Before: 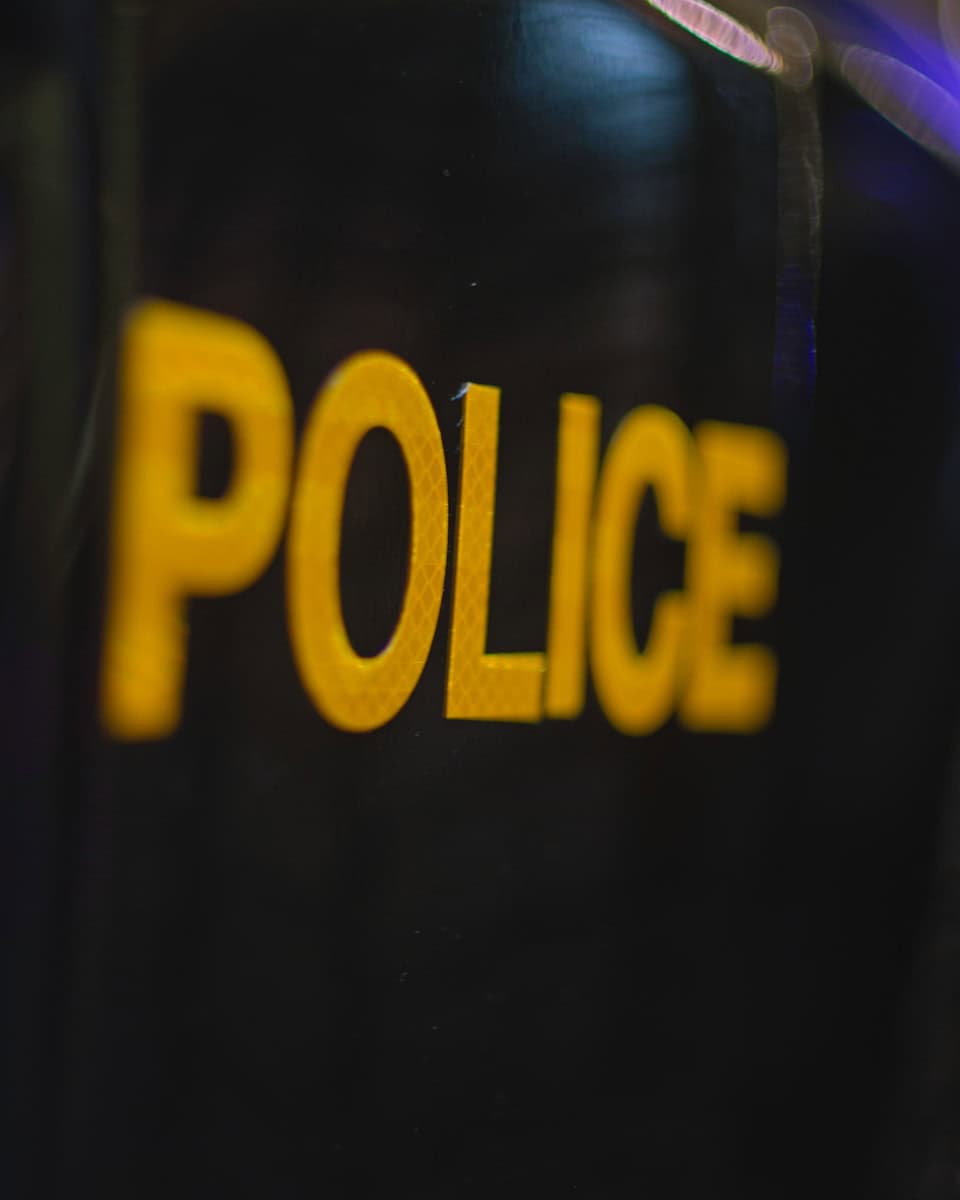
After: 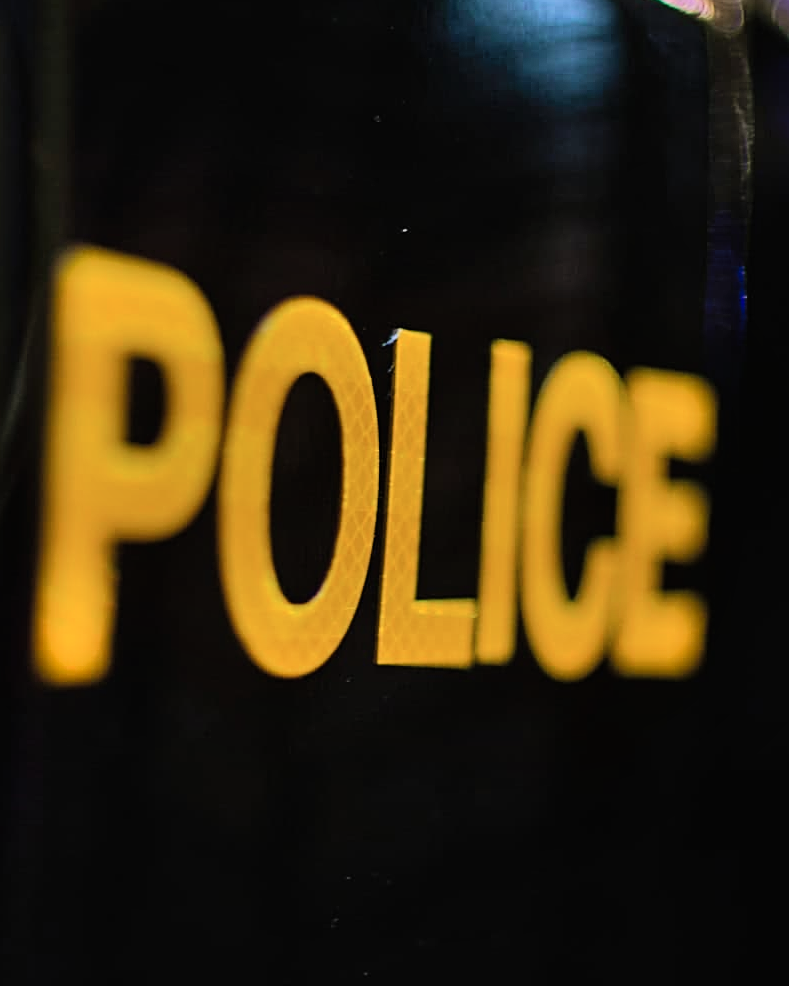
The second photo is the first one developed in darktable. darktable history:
filmic rgb: black relative exposure -8.07 EV, white relative exposure 3 EV, hardness 5.35, contrast 1.25
crop and rotate: left 7.196%, top 4.574%, right 10.605%, bottom 13.178%
velvia: on, module defaults
sharpen: amount 0.575
shadows and highlights: shadows 49, highlights -41, soften with gaussian
